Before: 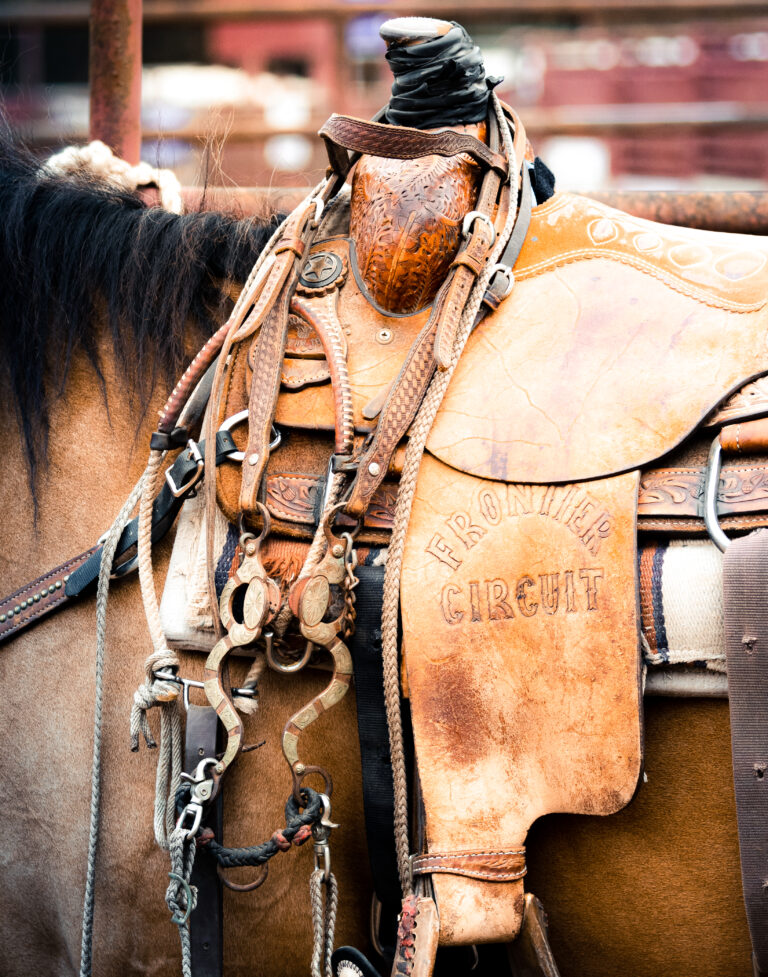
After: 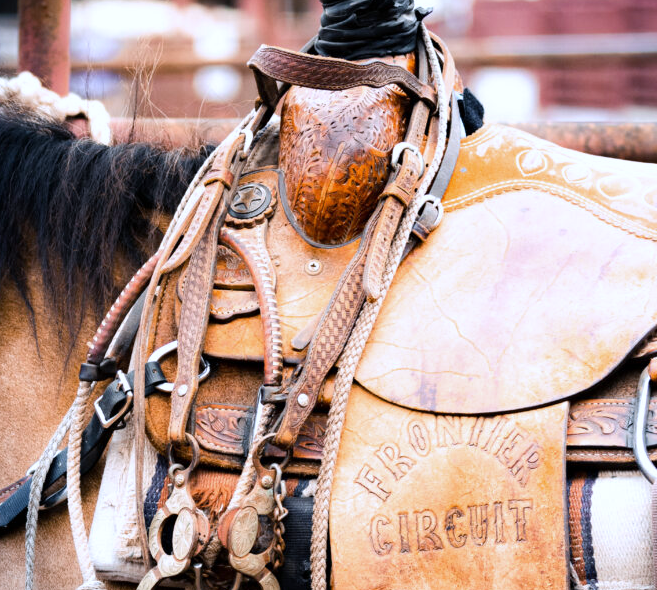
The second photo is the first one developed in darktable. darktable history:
crop and rotate: left 9.345%, top 7.22%, right 4.982%, bottom 32.331%
white balance: red 0.967, blue 1.119, emerald 0.756
